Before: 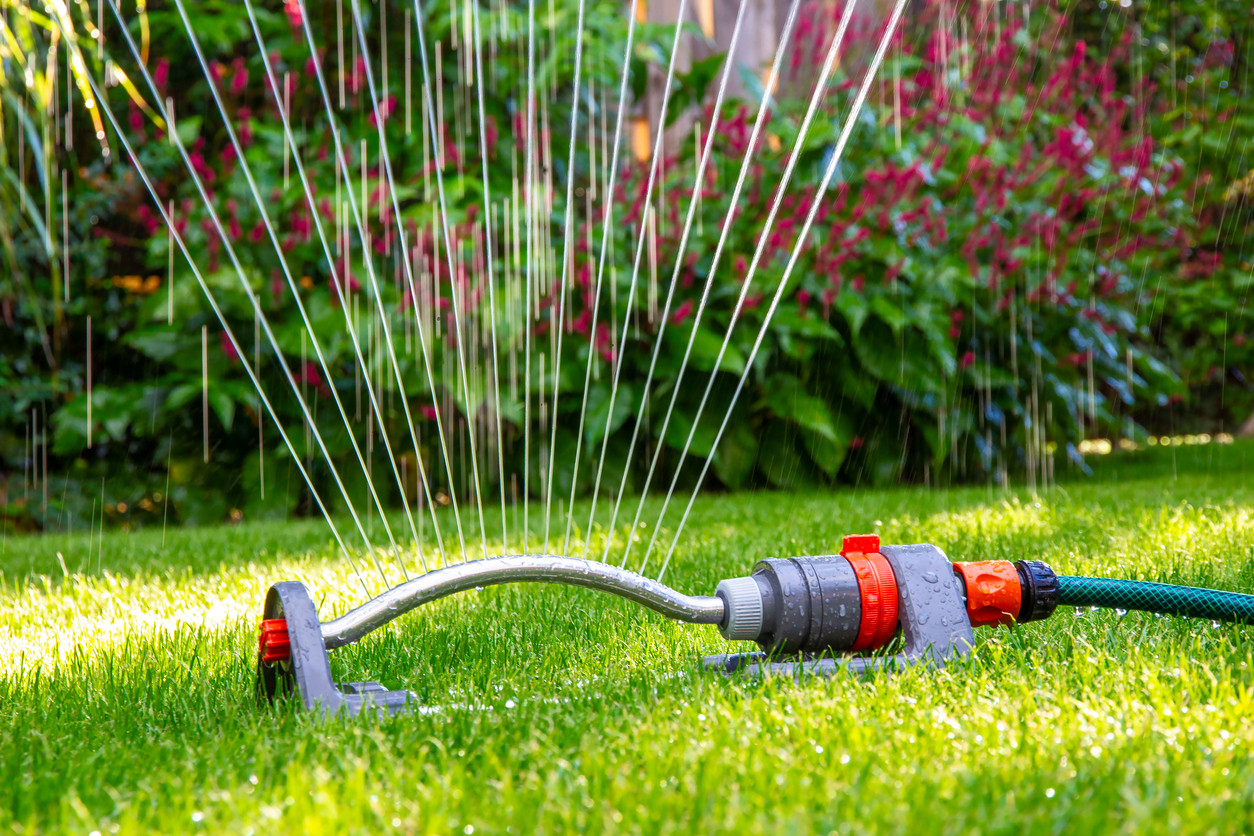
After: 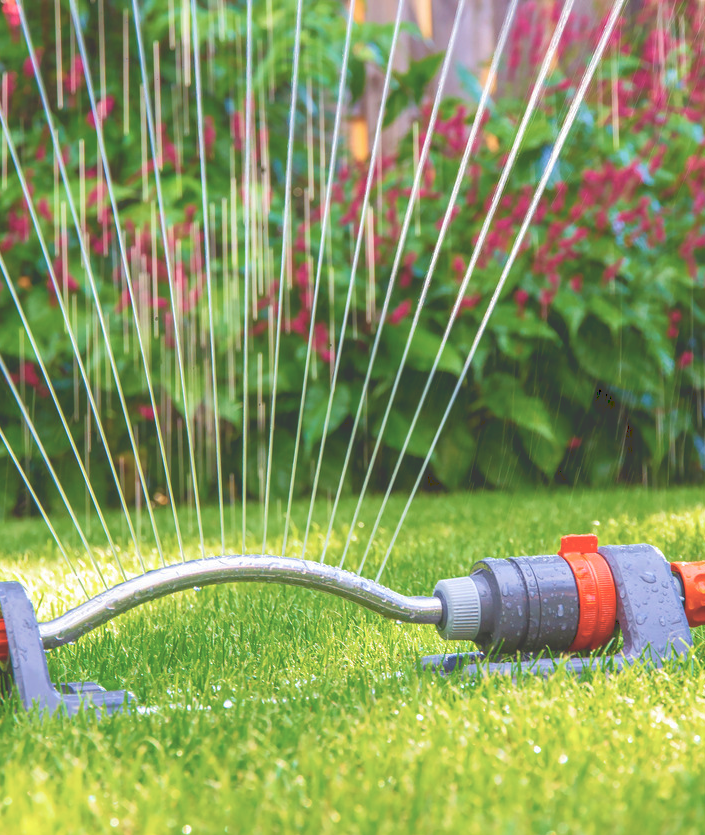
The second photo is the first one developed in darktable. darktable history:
crop and rotate: left 22.516%, right 21.234%
tone curve: curves: ch0 [(0, 0) (0.003, 0.238) (0.011, 0.238) (0.025, 0.242) (0.044, 0.256) (0.069, 0.277) (0.1, 0.294) (0.136, 0.315) (0.177, 0.345) (0.224, 0.379) (0.277, 0.419) (0.335, 0.463) (0.399, 0.511) (0.468, 0.566) (0.543, 0.627) (0.623, 0.687) (0.709, 0.75) (0.801, 0.824) (0.898, 0.89) (1, 1)], preserve colors none
velvia: strength 45%
